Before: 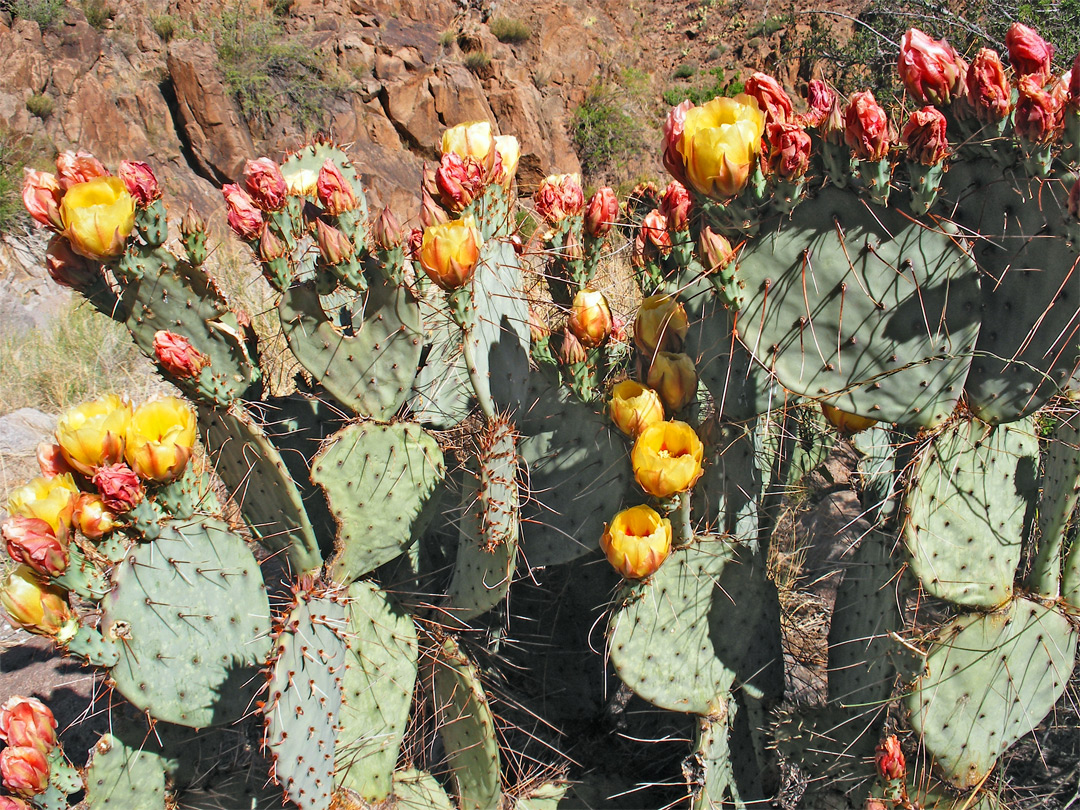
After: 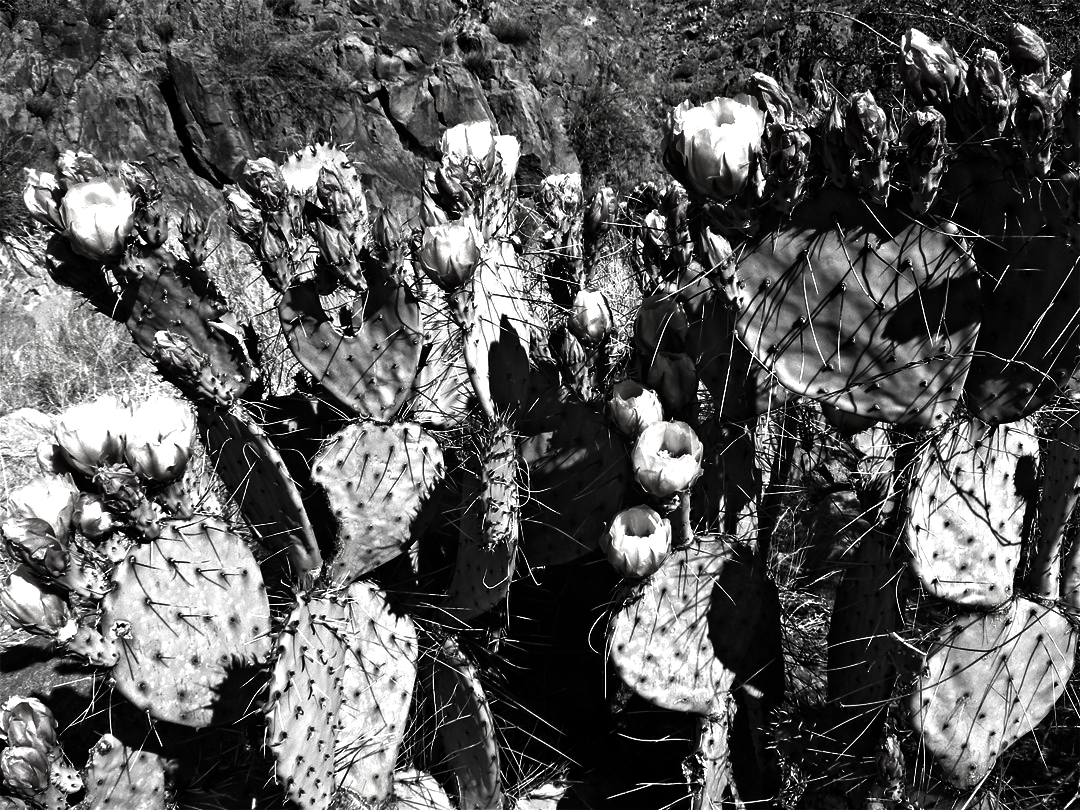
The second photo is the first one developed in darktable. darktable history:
contrast brightness saturation: contrast 0.021, brightness -0.994, saturation -0.988
exposure: exposure 0.602 EV, compensate highlight preservation false
